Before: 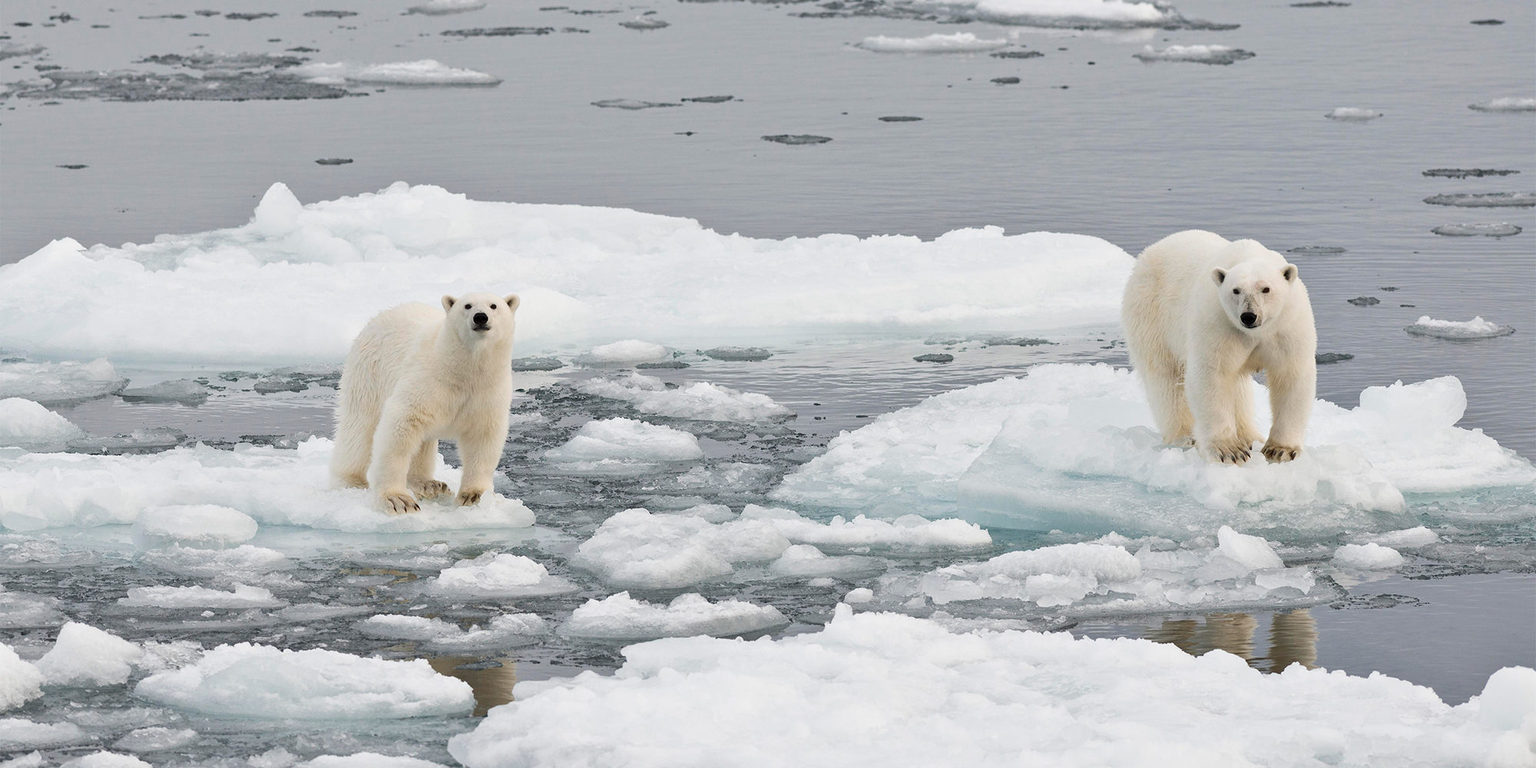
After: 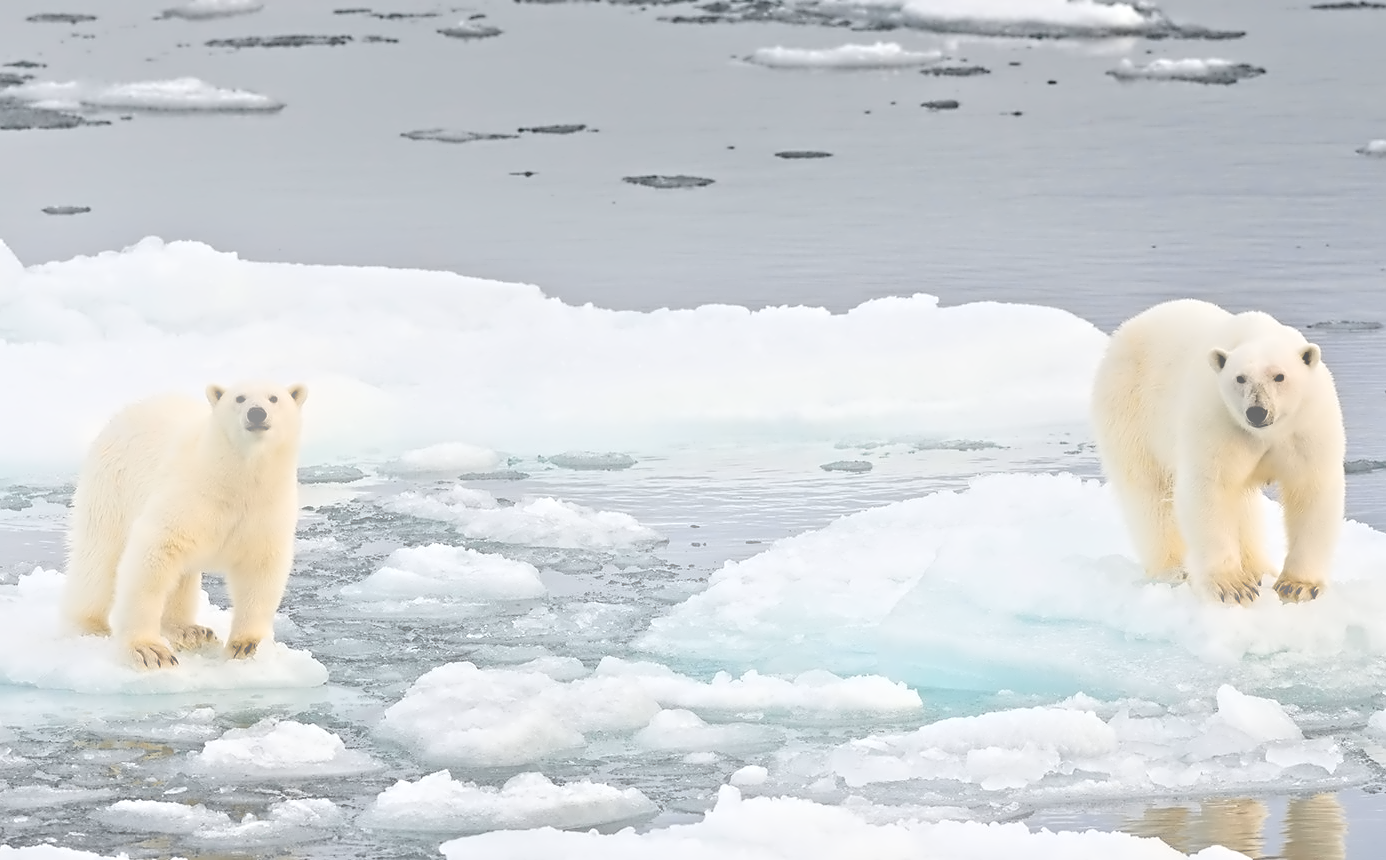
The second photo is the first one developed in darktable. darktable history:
bloom: size 40%
tone equalizer: on, module defaults
color balance rgb: perceptual saturation grading › global saturation 25%, global vibrance 20%
contrast equalizer: octaves 7, y [[0.5, 0.542, 0.583, 0.625, 0.667, 0.708], [0.5 ×6], [0.5 ×6], [0, 0.033, 0.067, 0.1, 0.133, 0.167], [0, 0.05, 0.1, 0.15, 0.2, 0.25]]
crop: left 18.479%, right 12.2%, bottom 13.971%
